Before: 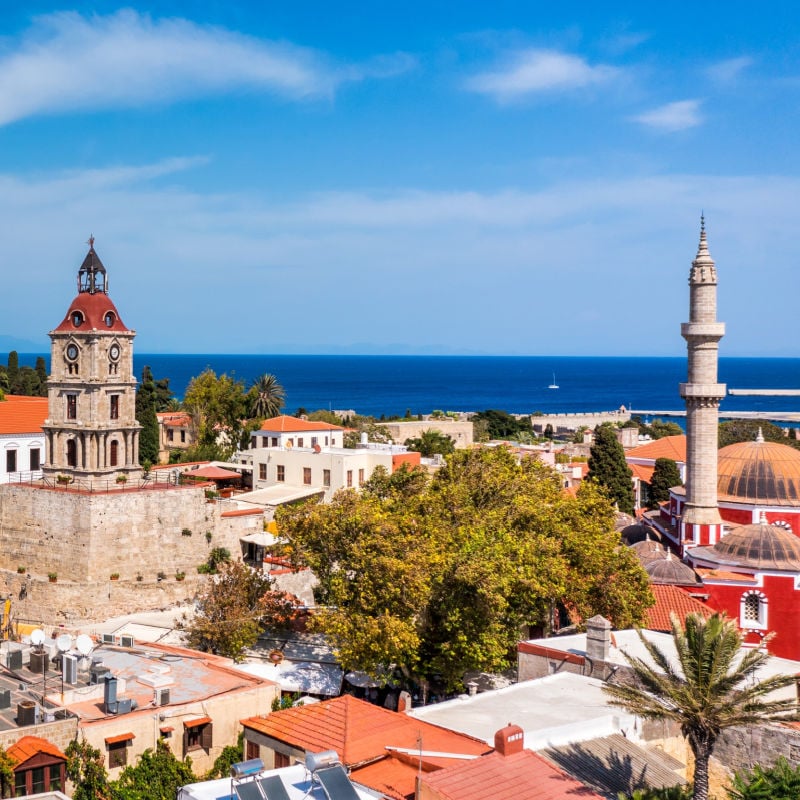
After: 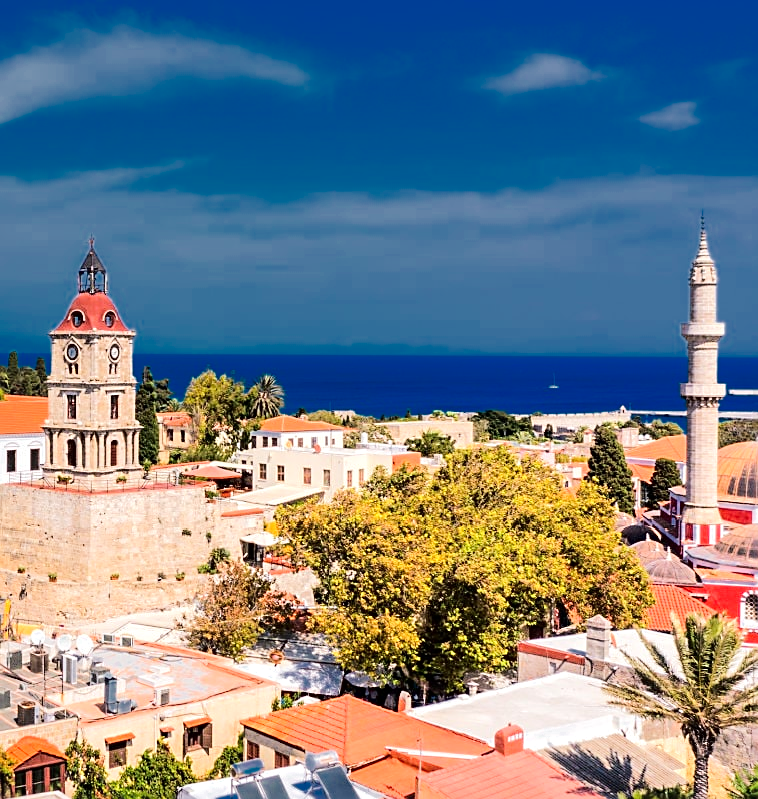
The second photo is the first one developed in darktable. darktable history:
tone equalizer: -7 EV 0.147 EV, -6 EV 0.617 EV, -5 EV 1.14 EV, -4 EV 1.3 EV, -3 EV 1.13 EV, -2 EV 0.6 EV, -1 EV 0.164 EV, edges refinement/feathering 500, mask exposure compensation -1.57 EV, preserve details no
contrast brightness saturation: contrast 0.031, brightness -0.039
crop and rotate: right 5.237%
color zones: curves: ch0 [(0, 0.497) (0.143, 0.5) (0.286, 0.5) (0.429, 0.483) (0.571, 0.116) (0.714, -0.006) (0.857, 0.28) (1, 0.497)]
sharpen: on, module defaults
